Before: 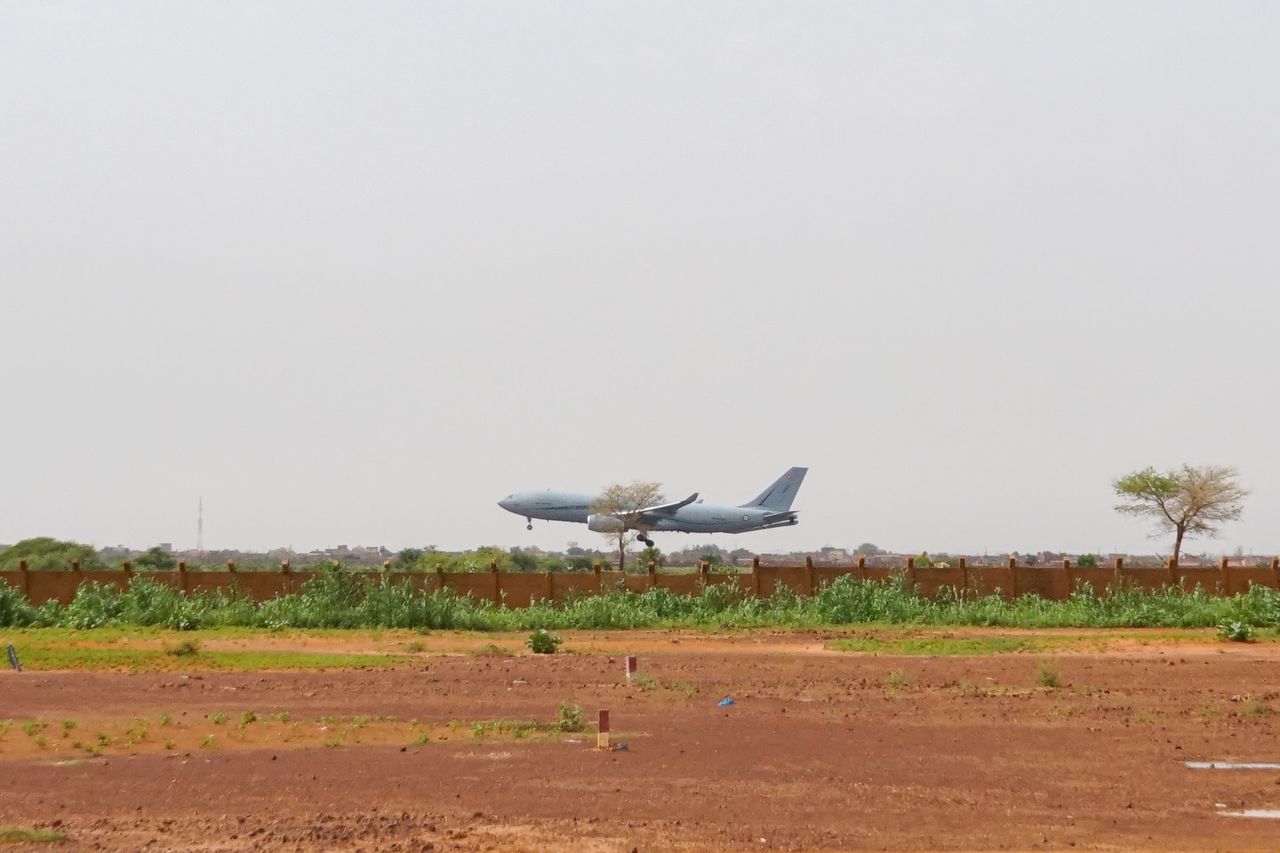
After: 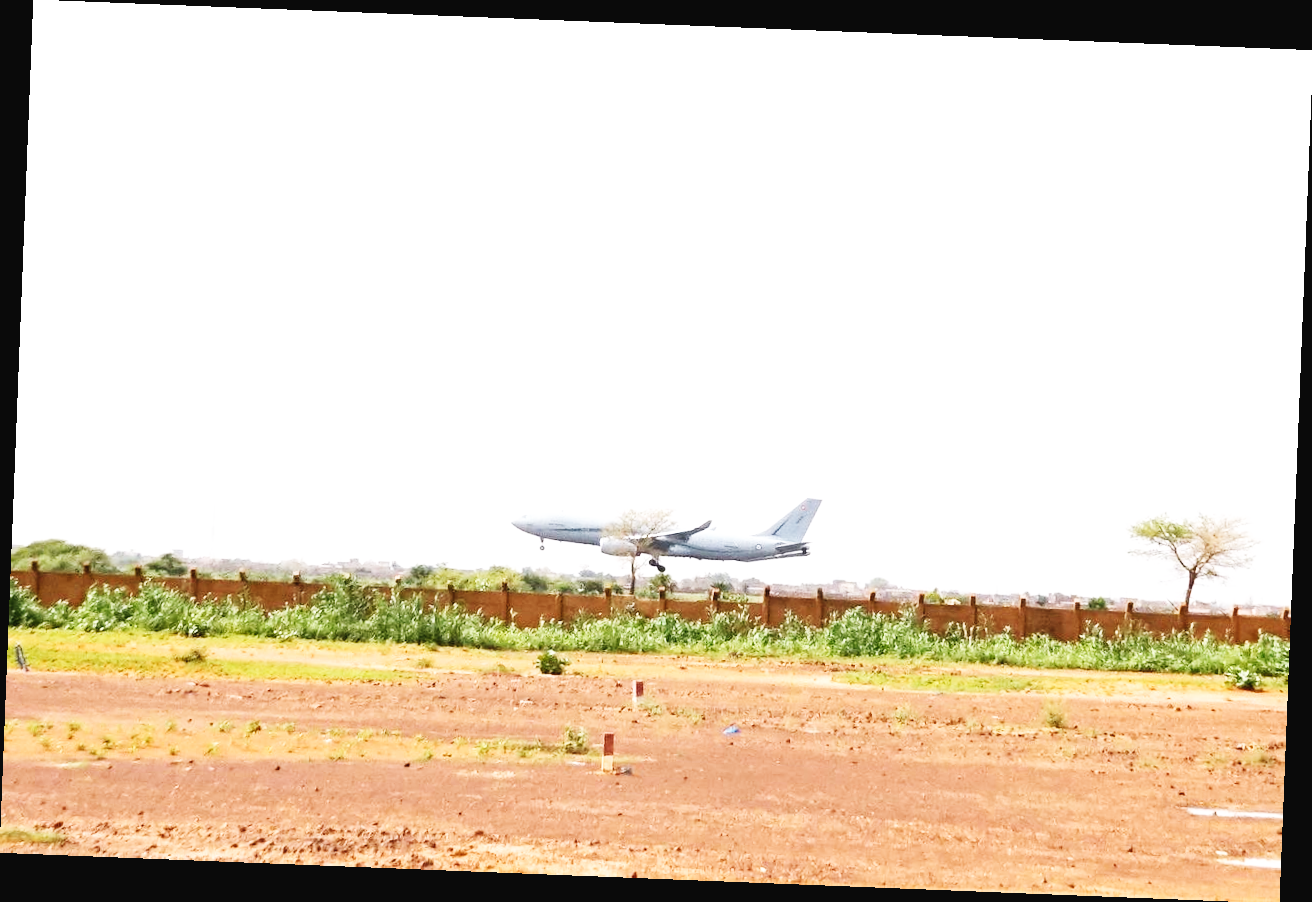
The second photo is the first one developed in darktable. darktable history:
base curve: curves: ch0 [(0, 0.003) (0.001, 0.002) (0.006, 0.004) (0.02, 0.022) (0.048, 0.086) (0.094, 0.234) (0.162, 0.431) (0.258, 0.629) (0.385, 0.8) (0.548, 0.918) (0.751, 0.988) (1, 1)], preserve colors none
white balance: red 1.009, blue 1.027
exposure: exposure 0.161 EV, compensate highlight preservation false
contrast brightness saturation: saturation -0.17
tone equalizer: -8 EV -0.417 EV, -7 EV -0.389 EV, -6 EV -0.333 EV, -5 EV -0.222 EV, -3 EV 0.222 EV, -2 EV 0.333 EV, -1 EV 0.389 EV, +0 EV 0.417 EV, edges refinement/feathering 500, mask exposure compensation -1.57 EV, preserve details no
rotate and perspective: rotation 2.27°, automatic cropping off
